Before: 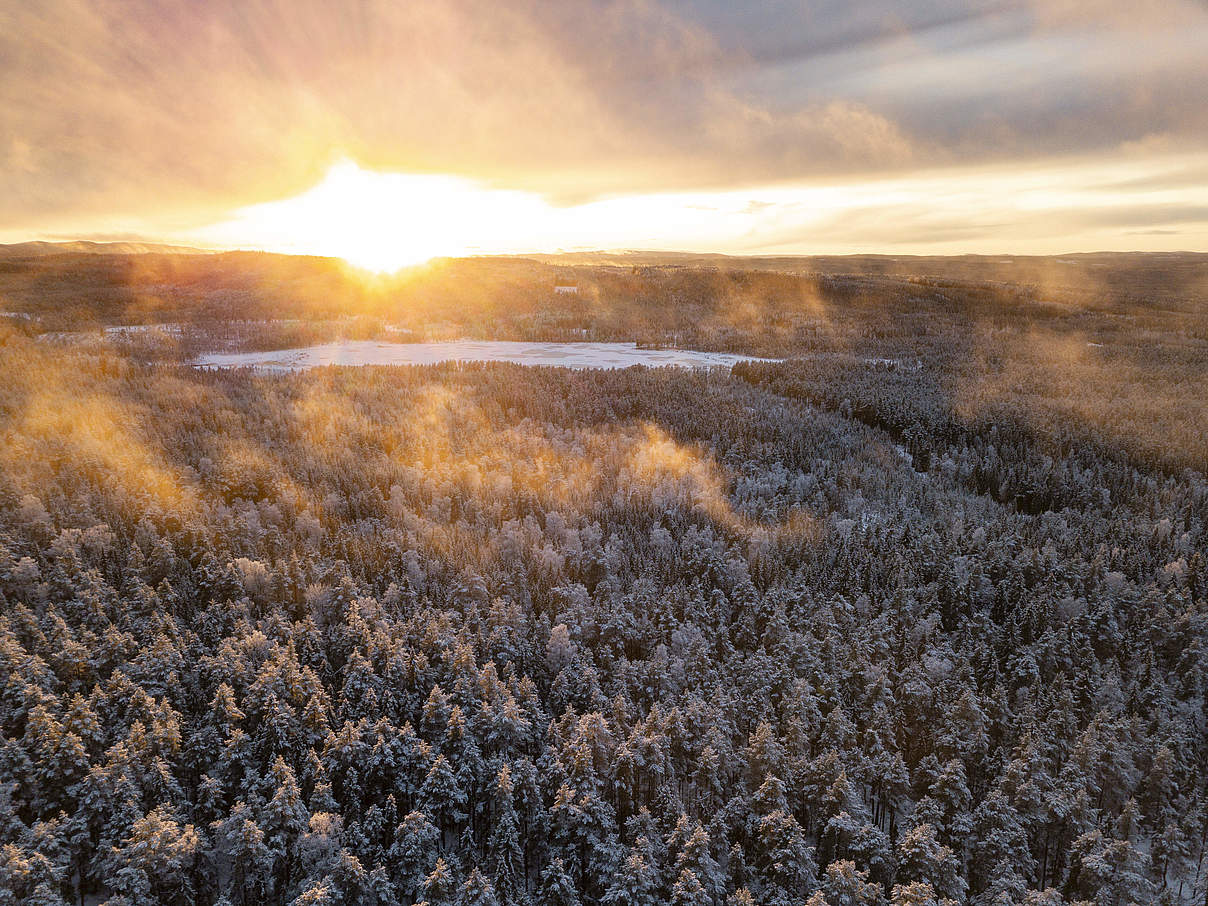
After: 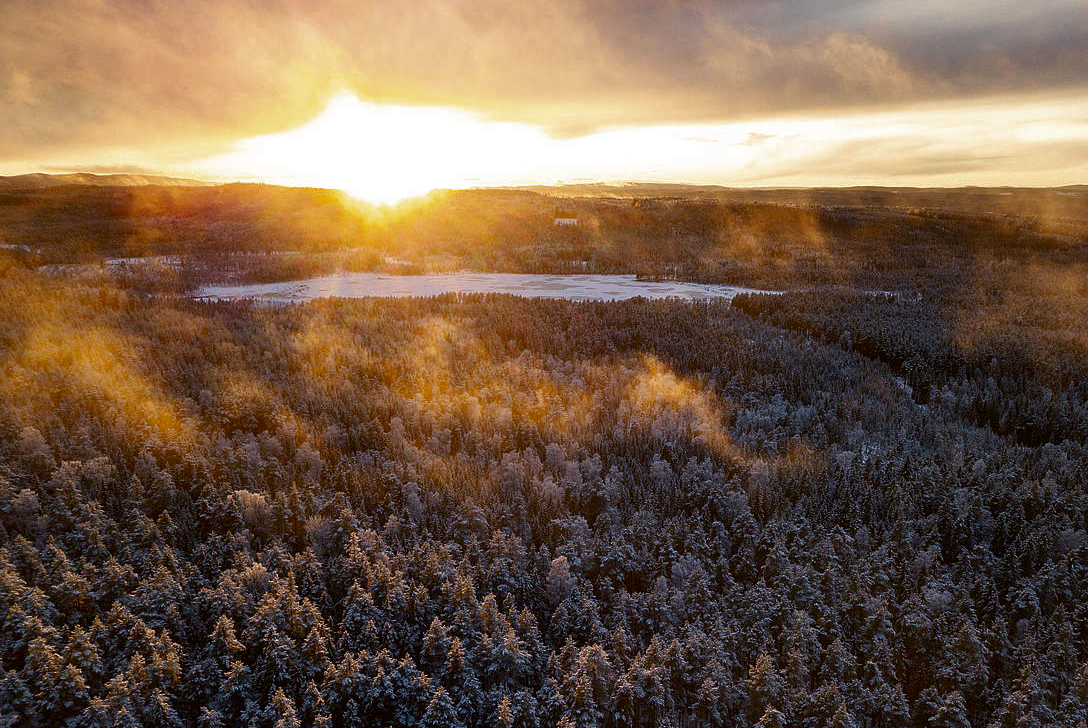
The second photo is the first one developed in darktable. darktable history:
crop: top 7.521%, right 9.898%, bottom 12.085%
contrast brightness saturation: brightness -0.254, saturation 0.196
